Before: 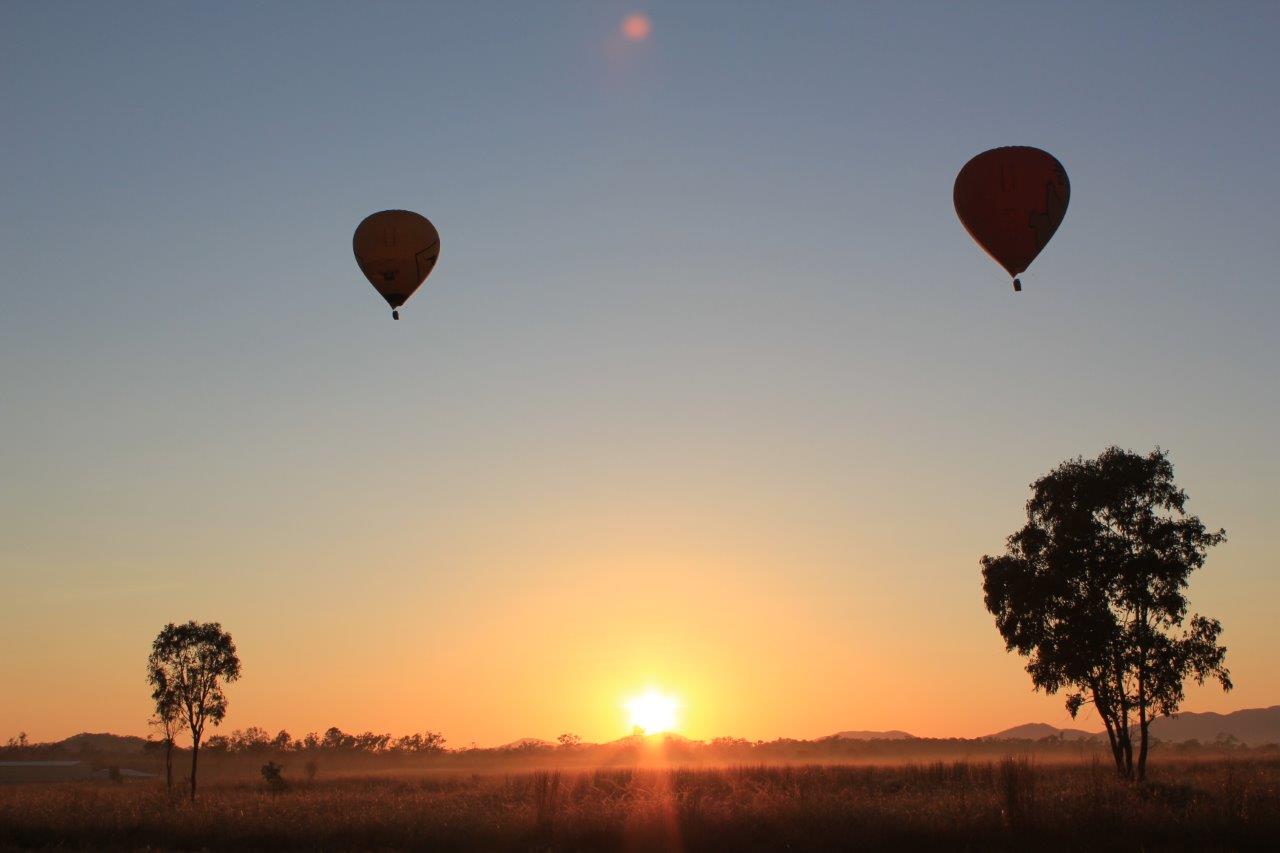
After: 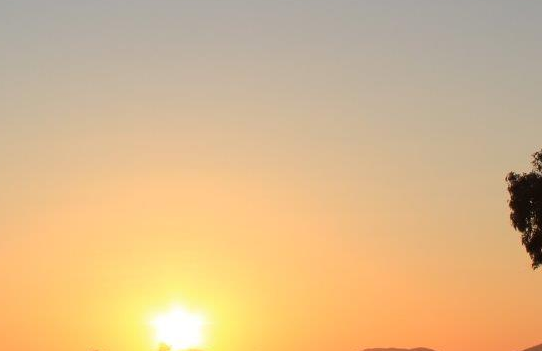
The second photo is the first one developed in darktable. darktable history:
crop: left 37.044%, top 44.96%, right 20.536%, bottom 13.823%
